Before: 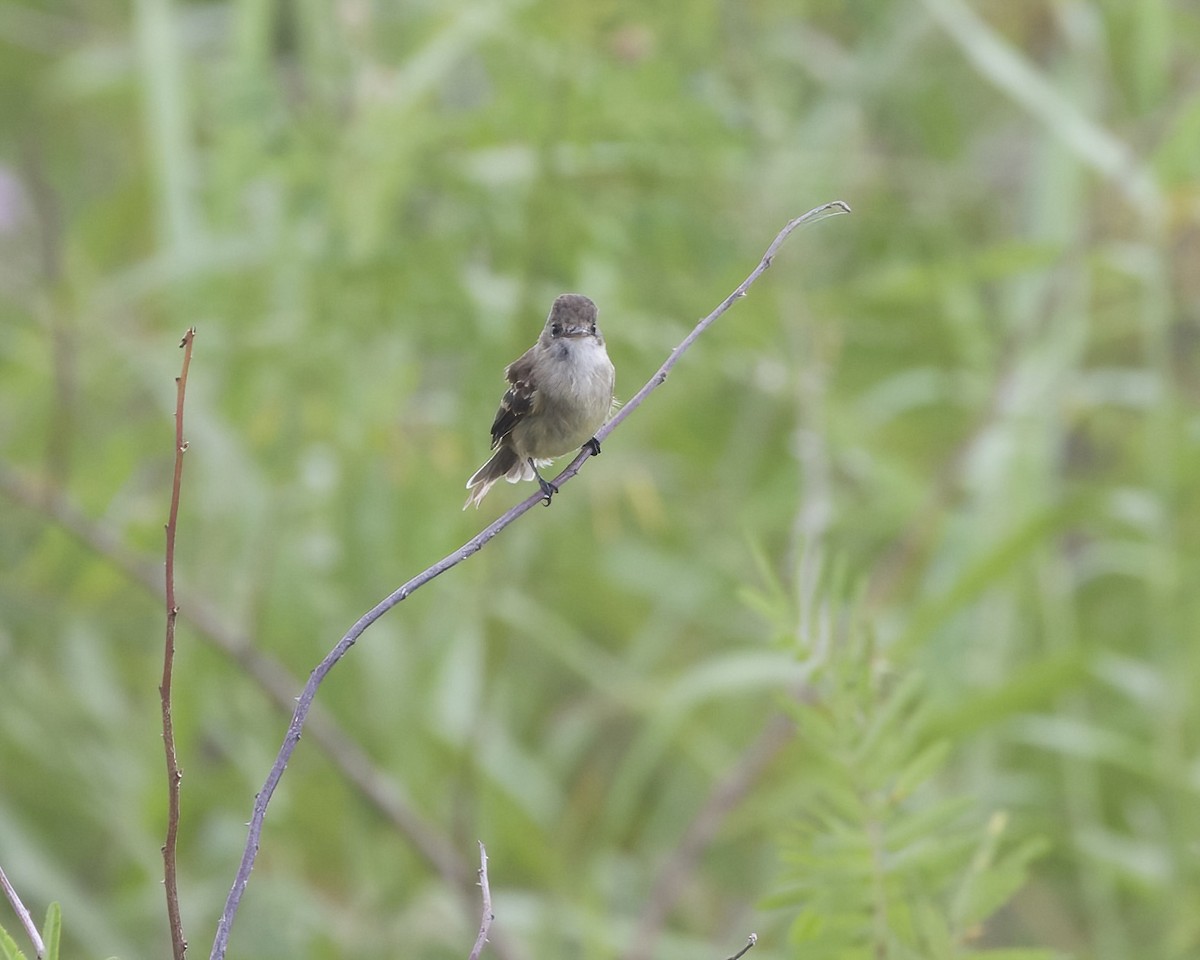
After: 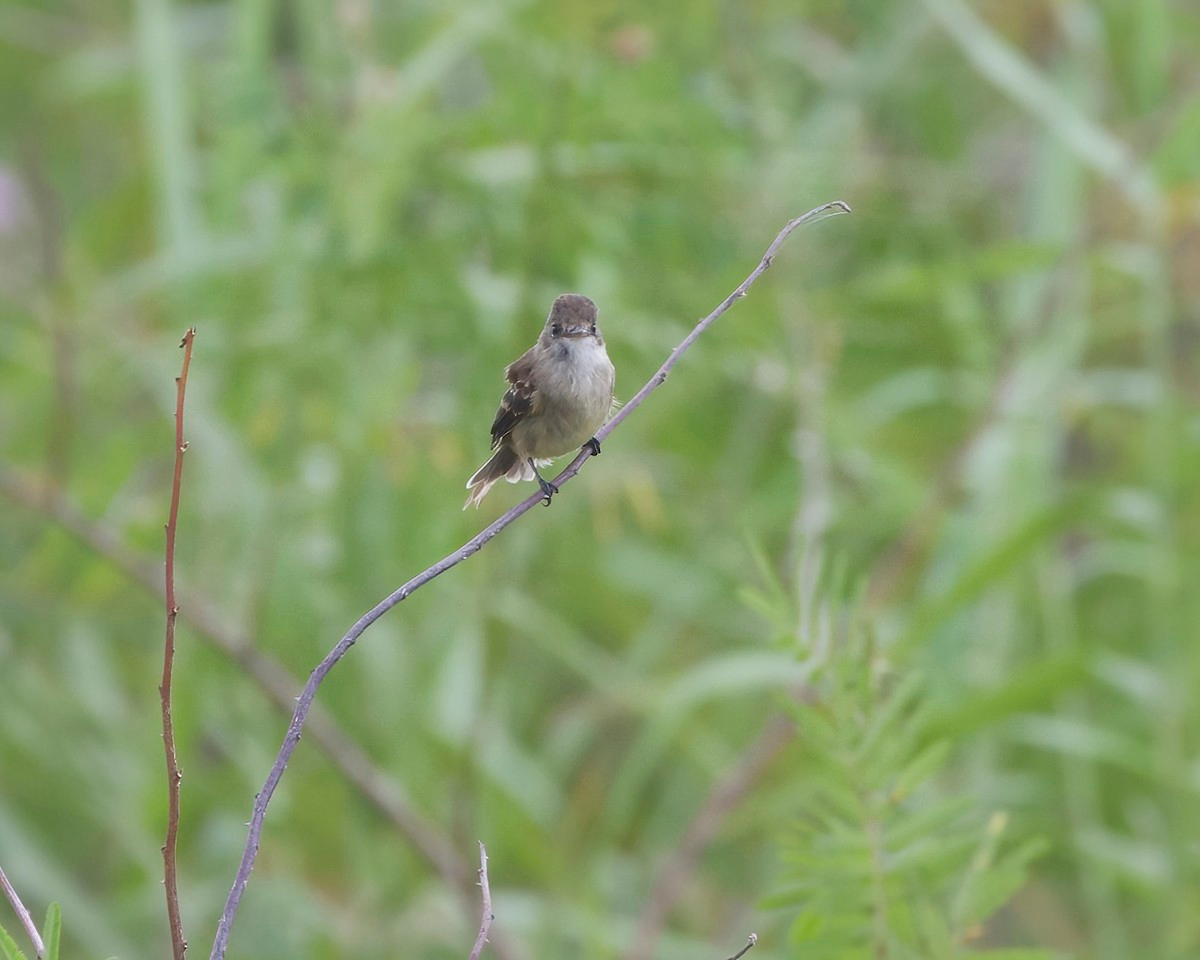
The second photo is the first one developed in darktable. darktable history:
shadows and highlights: highlights color adjustment 49.2%
